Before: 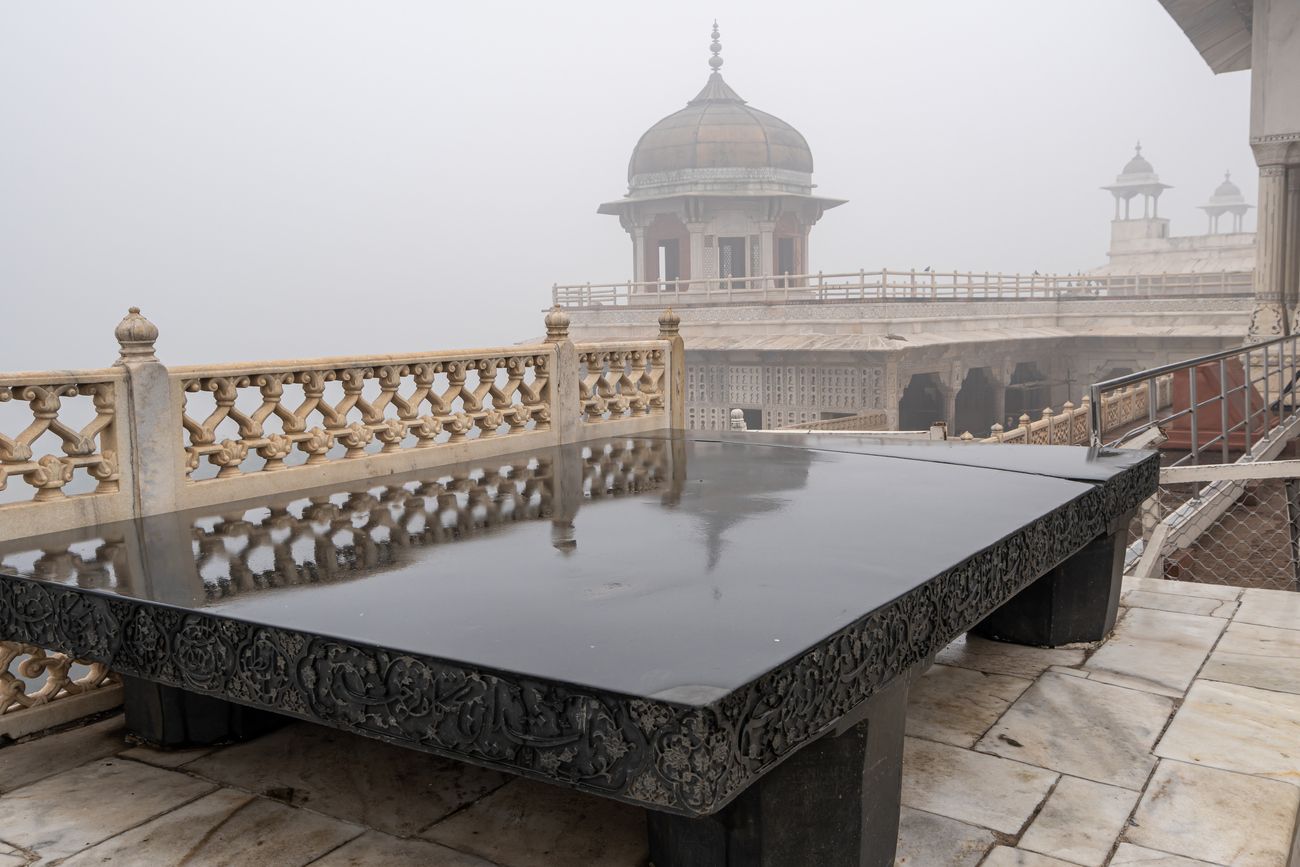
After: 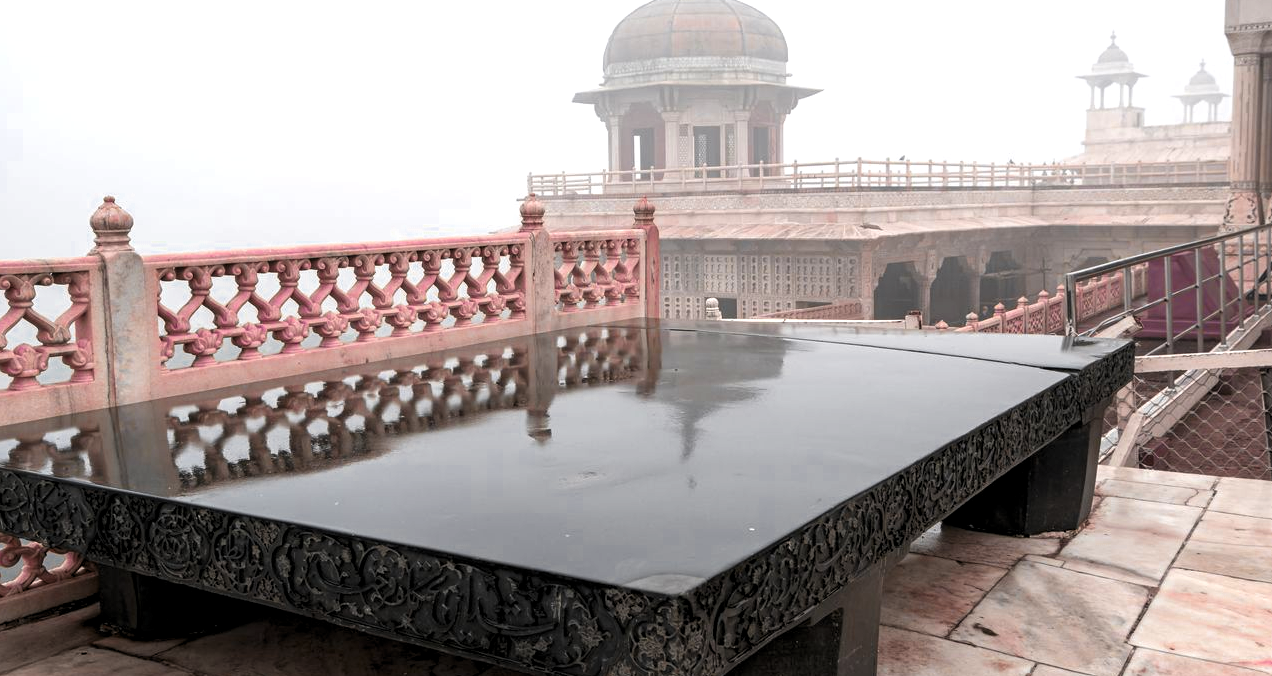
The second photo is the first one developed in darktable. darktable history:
exposure: exposure 0.3 EV, compensate exposure bias true, compensate highlight preservation false
color zones: curves: ch0 [(0.826, 0.353)]; ch1 [(0.242, 0.647) (0.889, 0.342)]; ch2 [(0.246, 0.089) (0.969, 0.068)]
levels: levels [0.052, 0.496, 0.908]
crop and rotate: left 1.955%, top 12.836%, right 0.139%, bottom 9.166%
